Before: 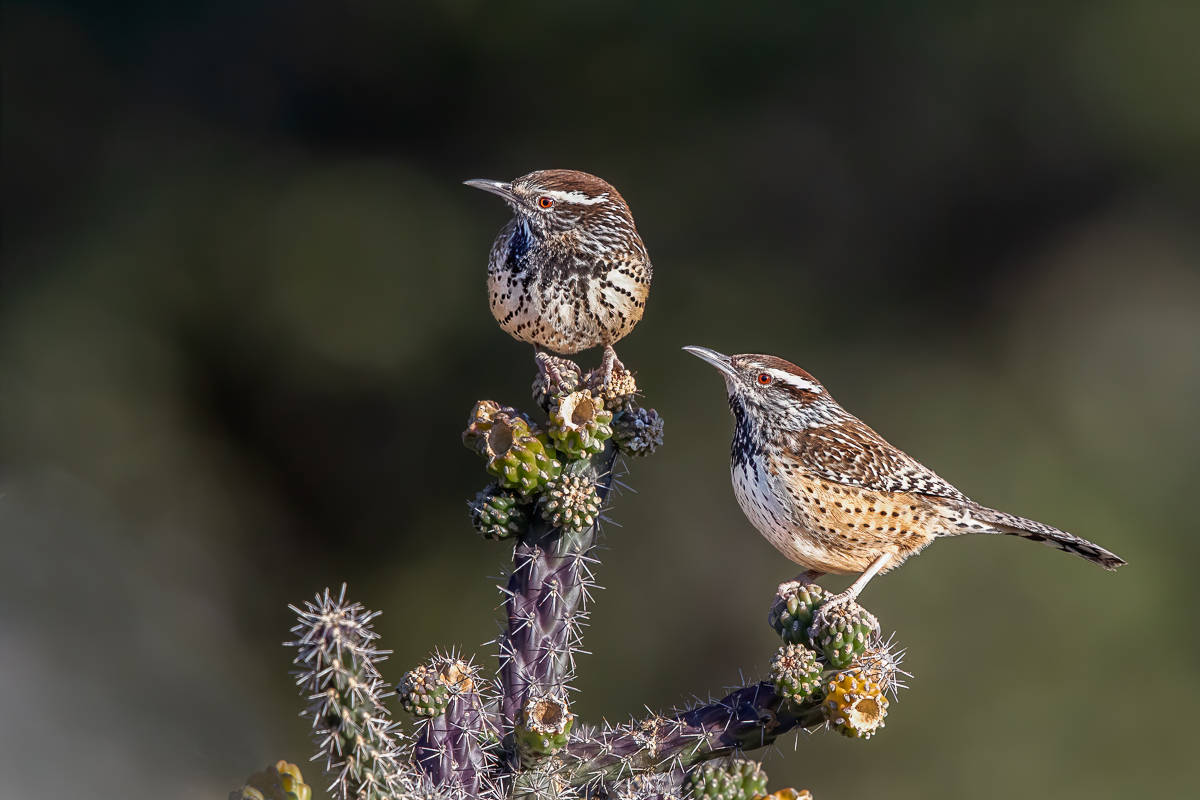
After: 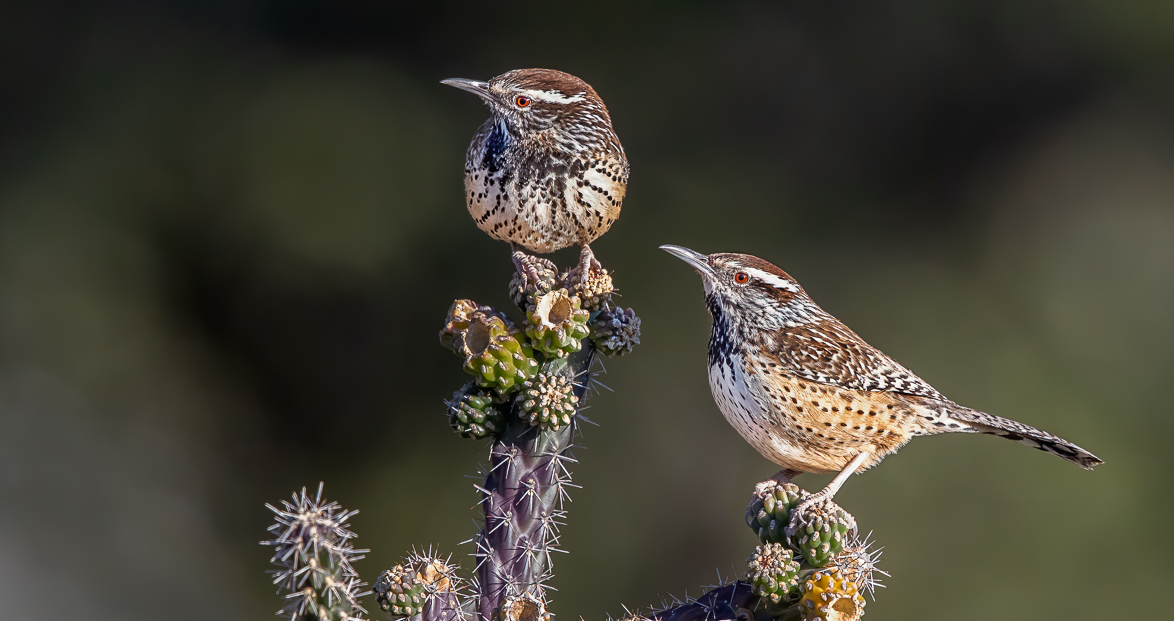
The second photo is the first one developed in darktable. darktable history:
crop and rotate: left 1.942%, top 12.66%, right 0.182%, bottom 9.616%
exposure: compensate highlight preservation false
